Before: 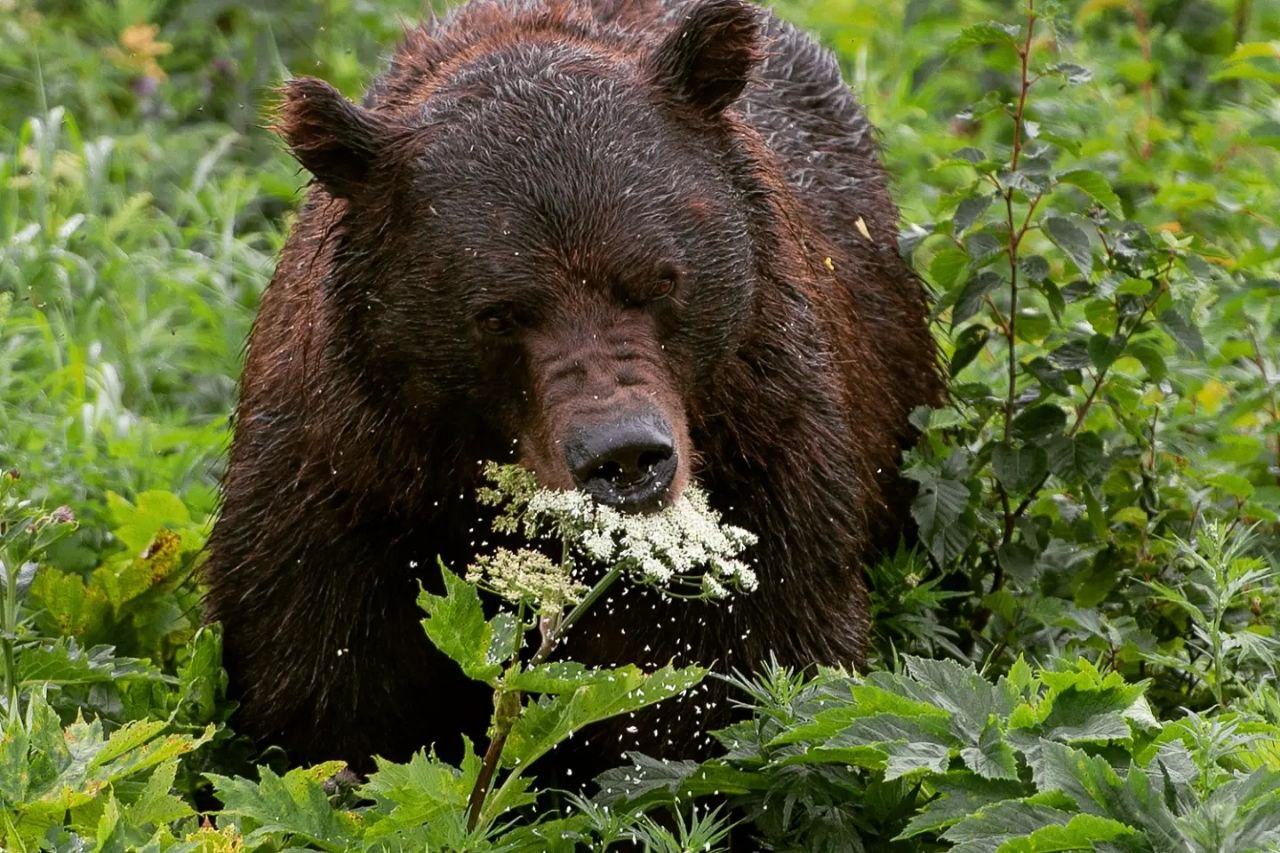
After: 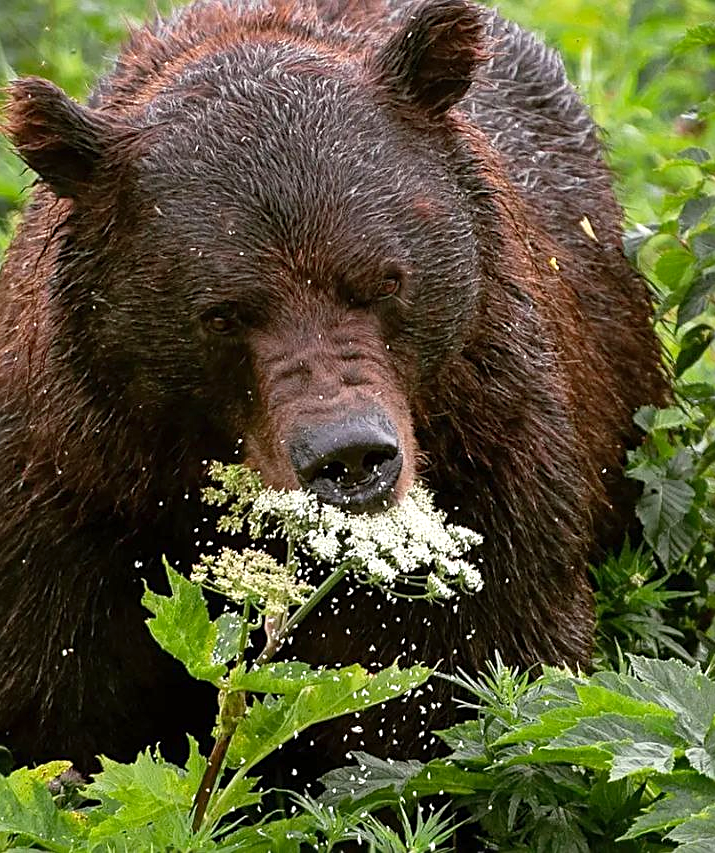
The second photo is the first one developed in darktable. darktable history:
crop: left 21.509%, right 22.591%
levels: levels [0, 0.435, 0.917]
sharpen: on, module defaults
